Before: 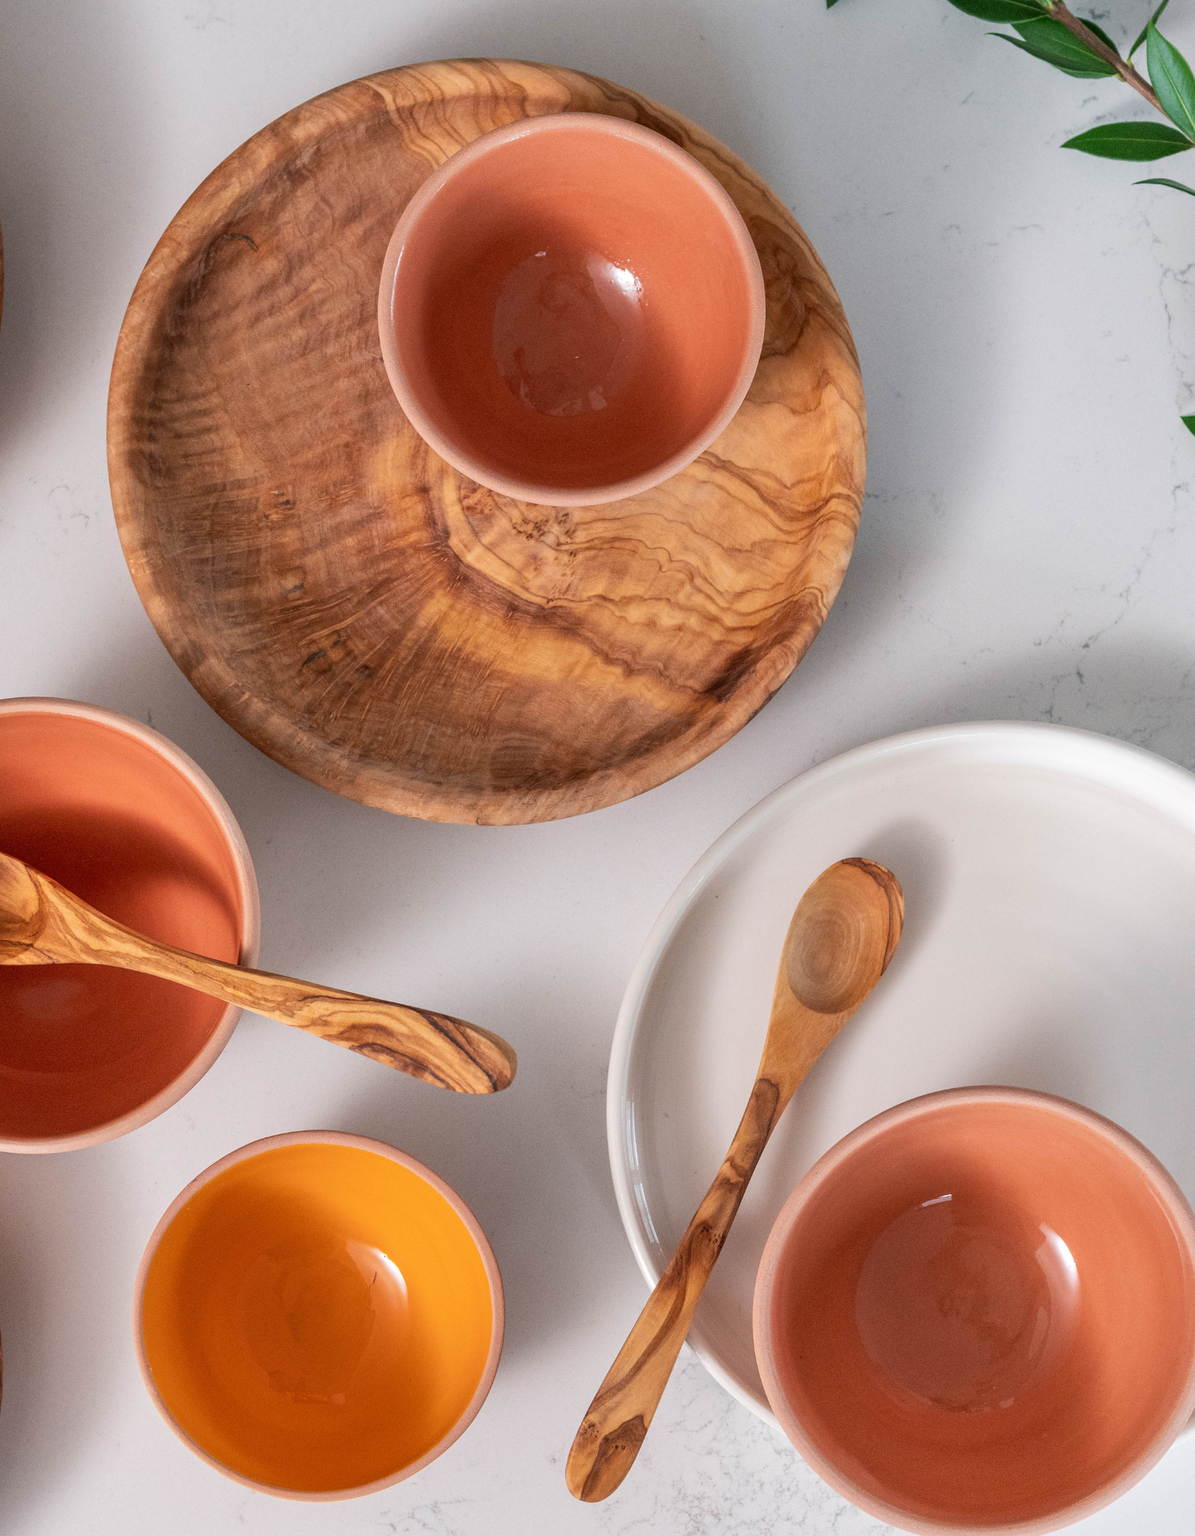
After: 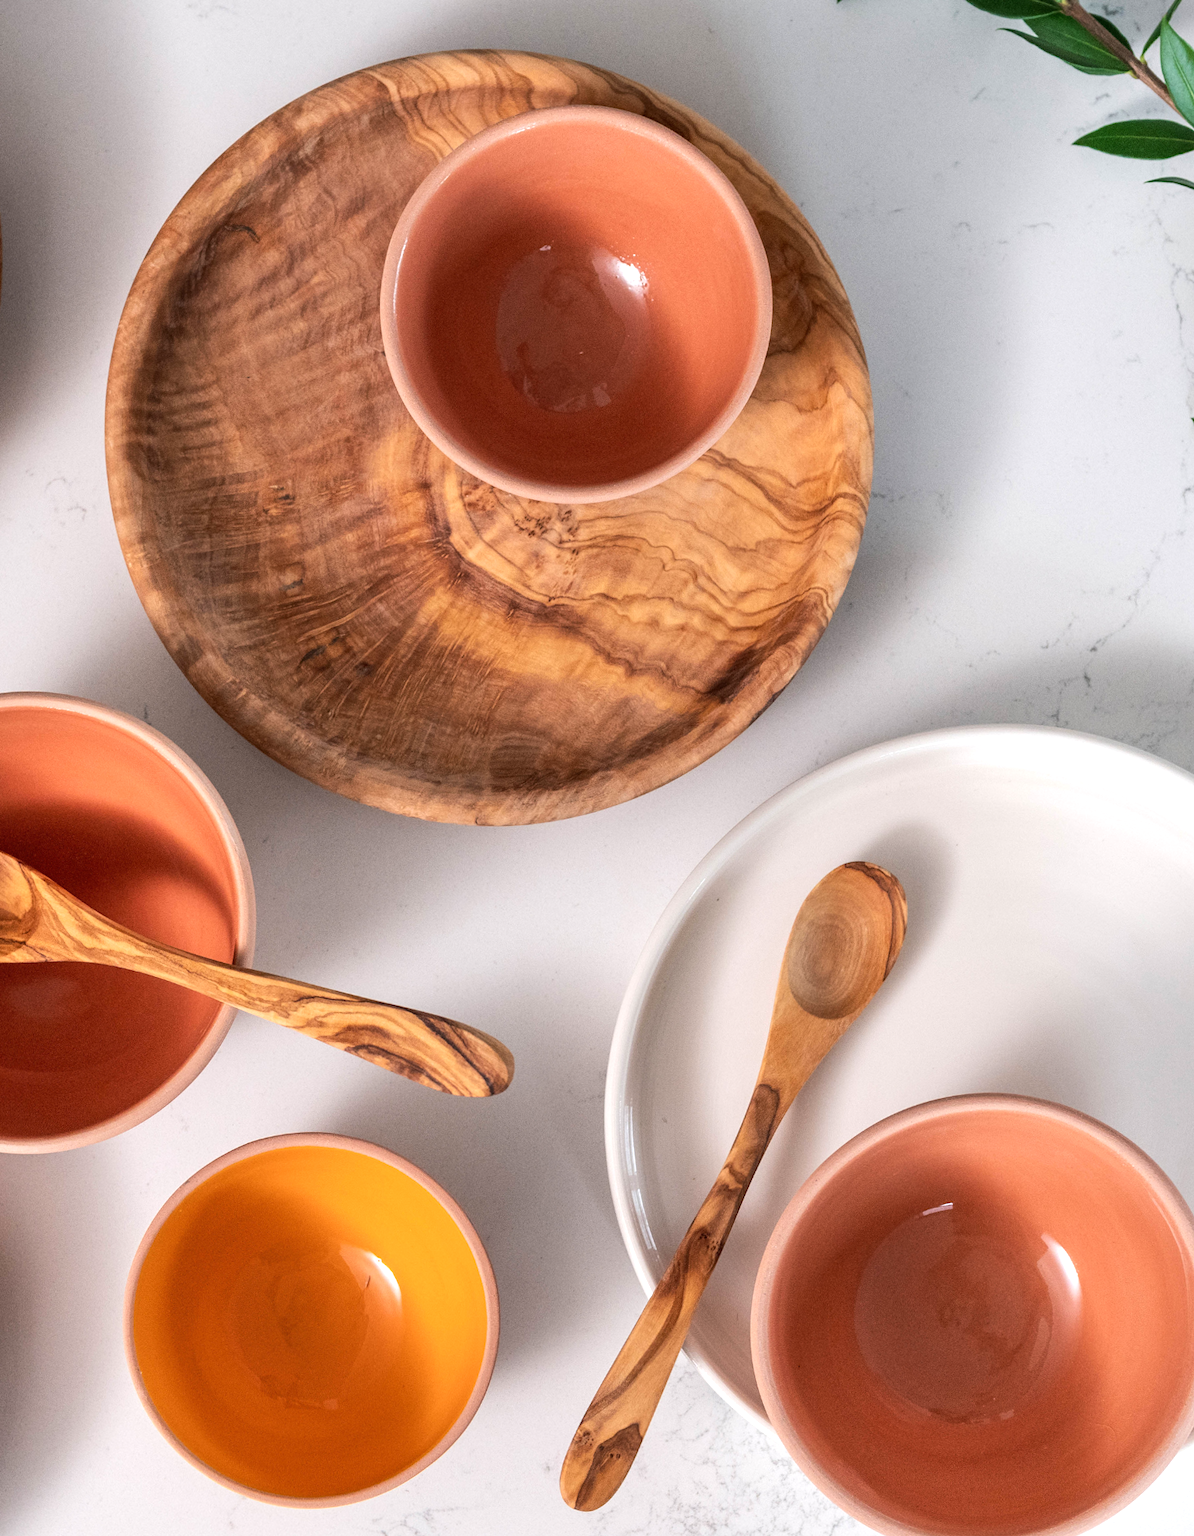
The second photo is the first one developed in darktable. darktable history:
crop and rotate: angle -0.5°
tone equalizer: -8 EV -0.417 EV, -7 EV -0.389 EV, -6 EV -0.333 EV, -5 EV -0.222 EV, -3 EV 0.222 EV, -2 EV 0.333 EV, -1 EV 0.389 EV, +0 EV 0.417 EV, edges refinement/feathering 500, mask exposure compensation -1.57 EV, preserve details no
